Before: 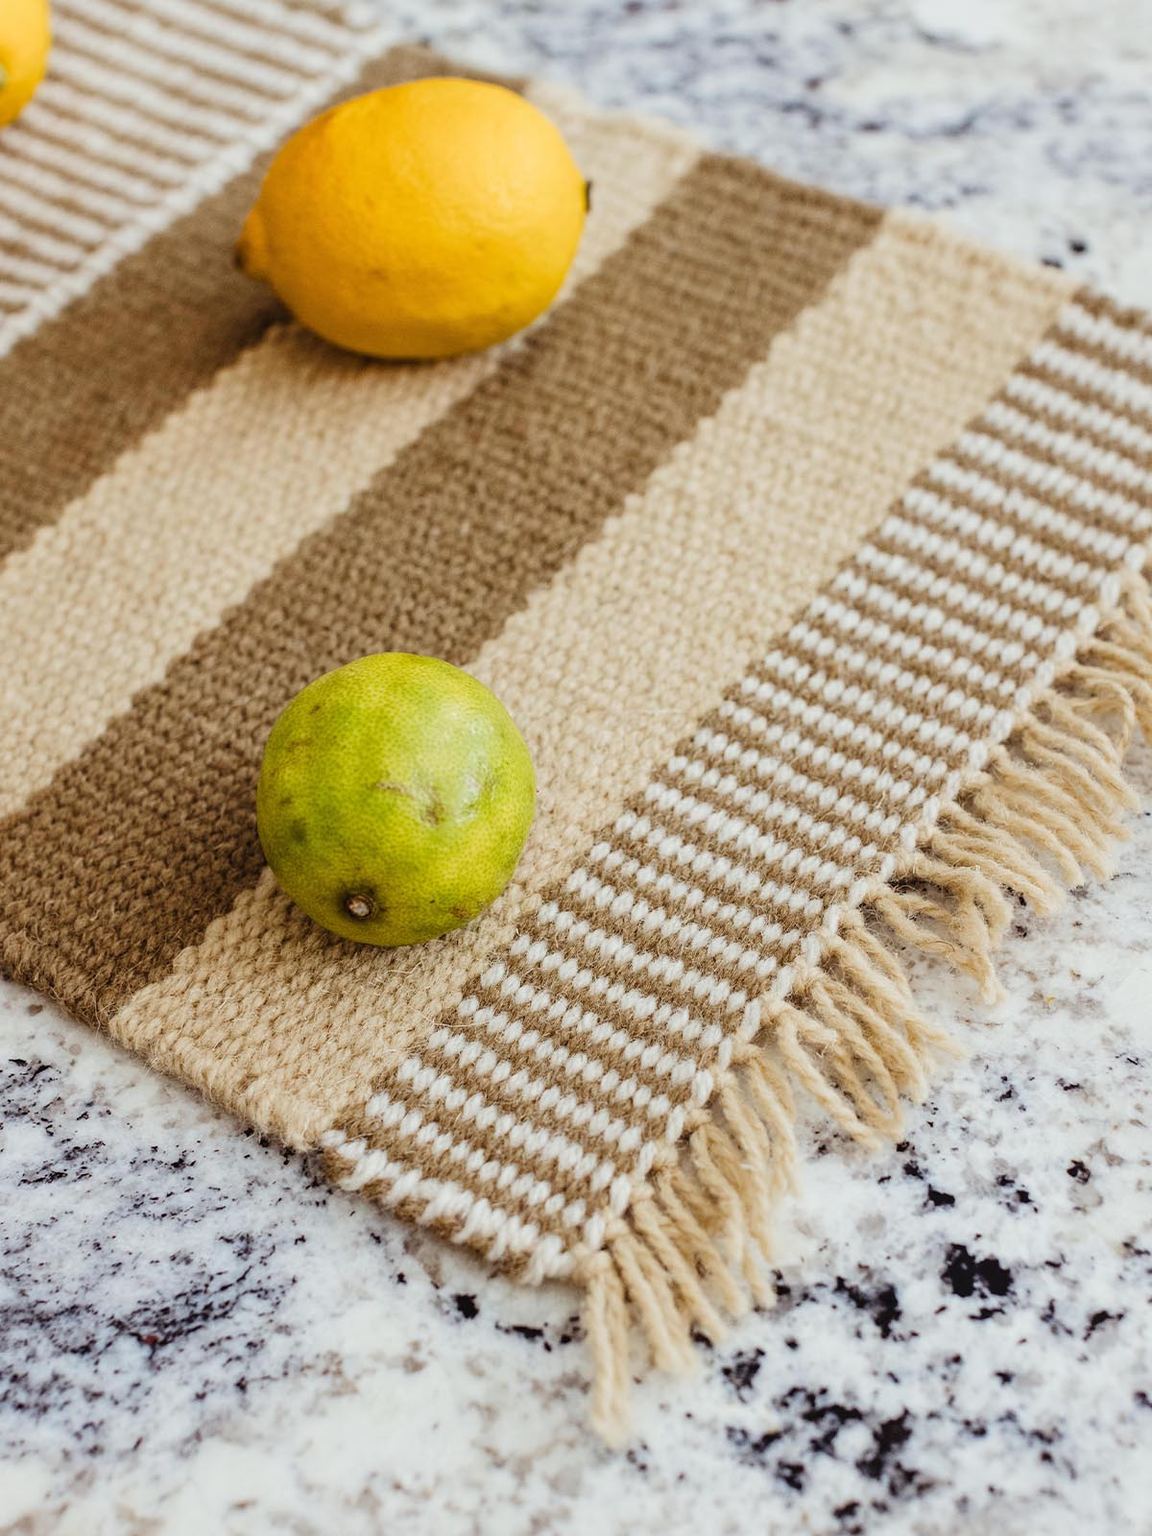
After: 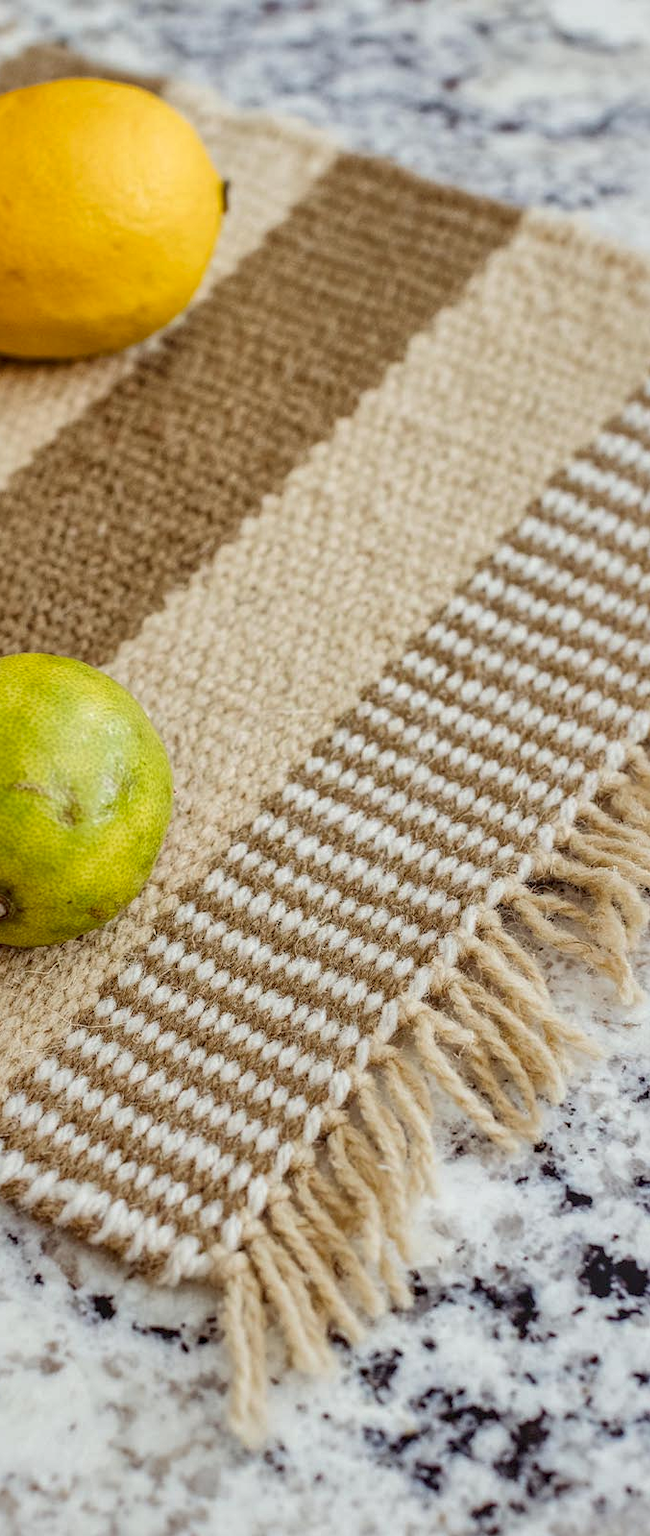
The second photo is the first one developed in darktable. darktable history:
crop: left 31.54%, top 0.016%, right 12.029%
local contrast: detail 130%
shadows and highlights: on, module defaults
